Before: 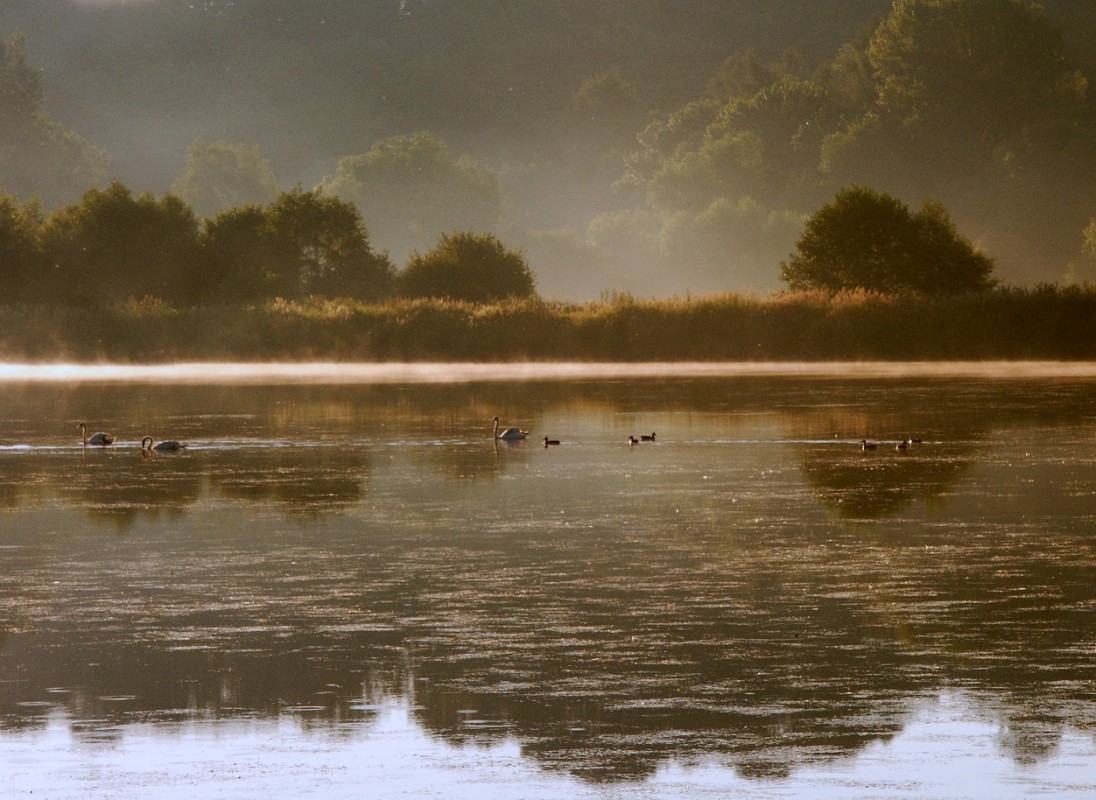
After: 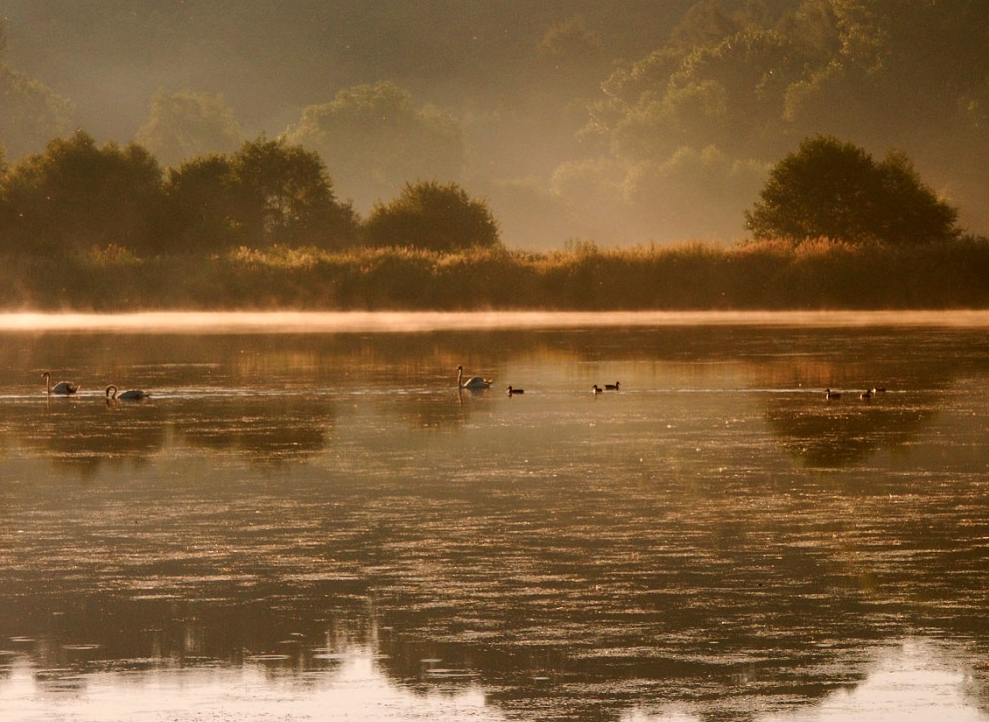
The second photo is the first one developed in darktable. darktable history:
white balance: red 1.138, green 0.996, blue 0.812
crop: left 3.305%, top 6.436%, right 6.389%, bottom 3.258%
